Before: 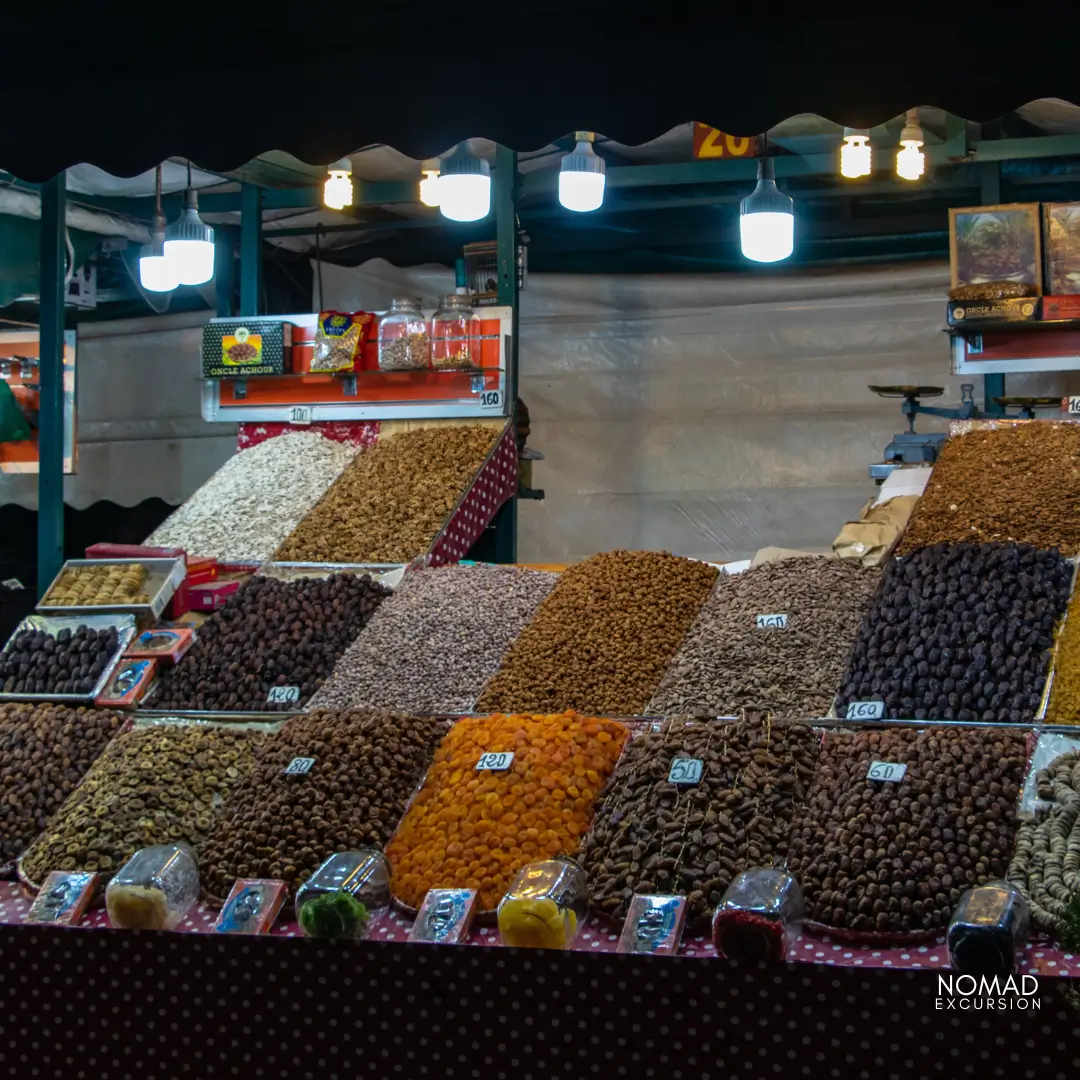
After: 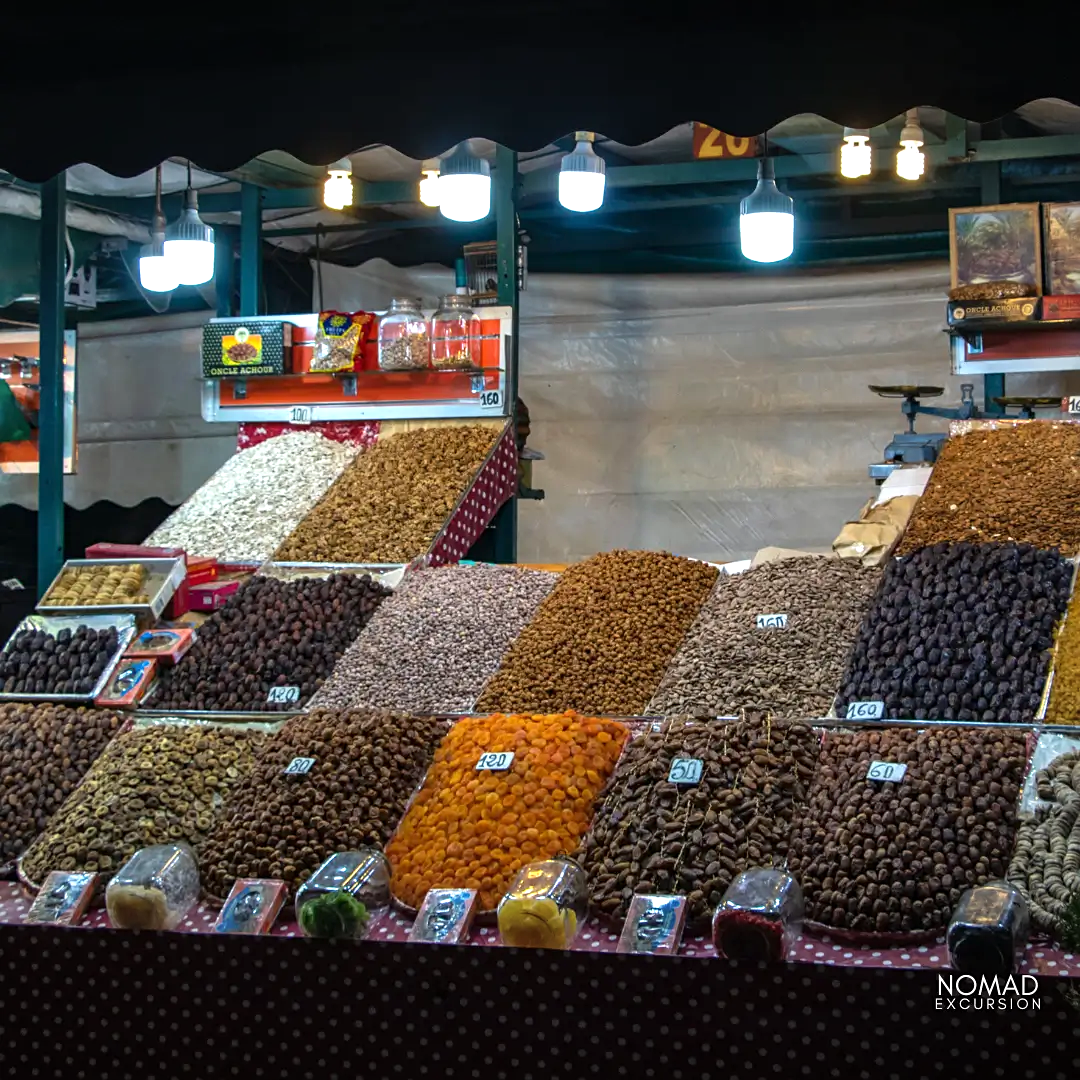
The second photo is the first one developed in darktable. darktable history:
exposure: exposure 0.602 EV, compensate highlight preservation false
sharpen: amount 0.215
vignetting: fall-off start 97.7%, fall-off radius 98.85%, width/height ratio 1.372
